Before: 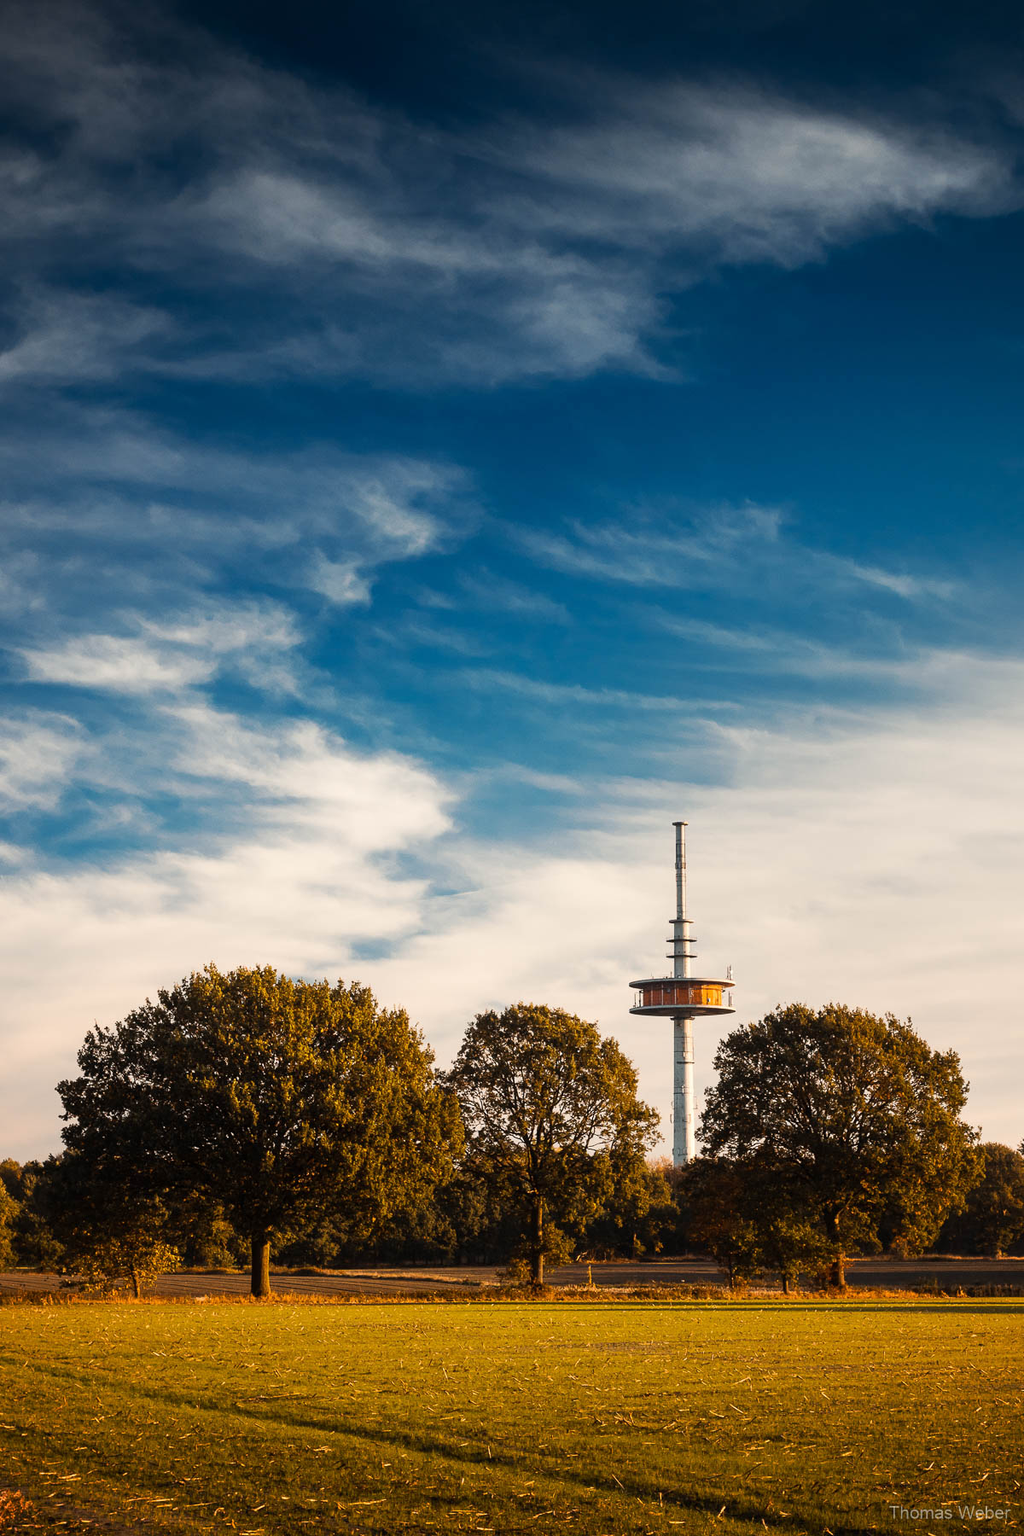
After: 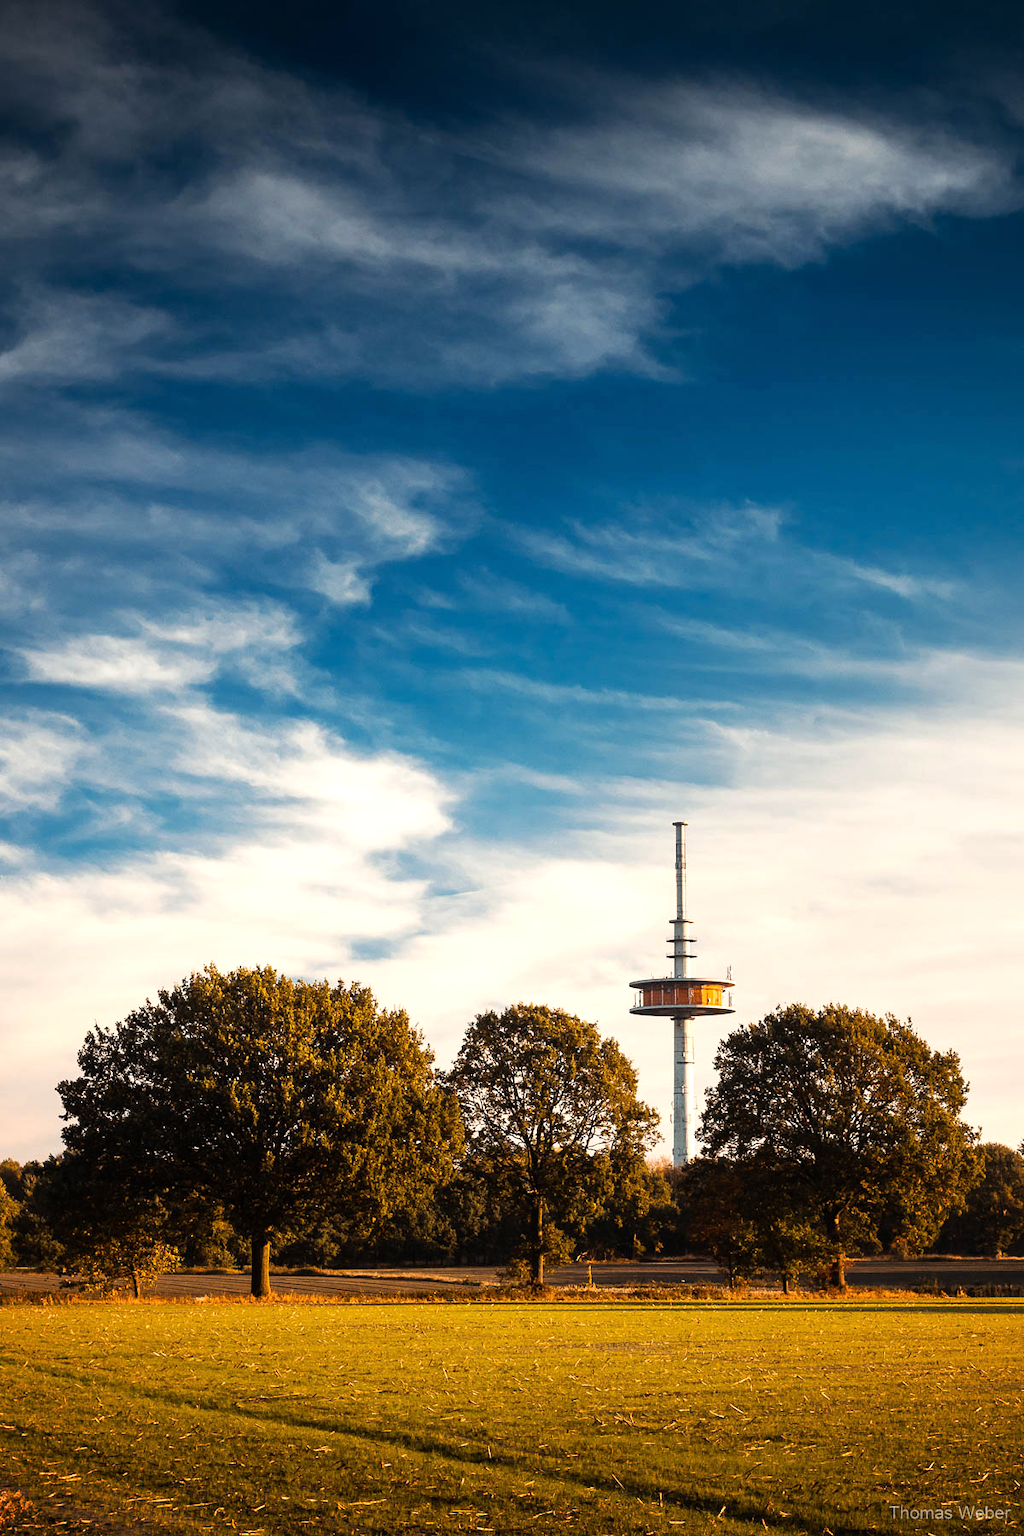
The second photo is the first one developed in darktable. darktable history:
tone equalizer: -8 EV -0.436 EV, -7 EV -0.393 EV, -6 EV -0.301 EV, -5 EV -0.235 EV, -3 EV 0.214 EV, -2 EV 0.334 EV, -1 EV 0.382 EV, +0 EV 0.392 EV
